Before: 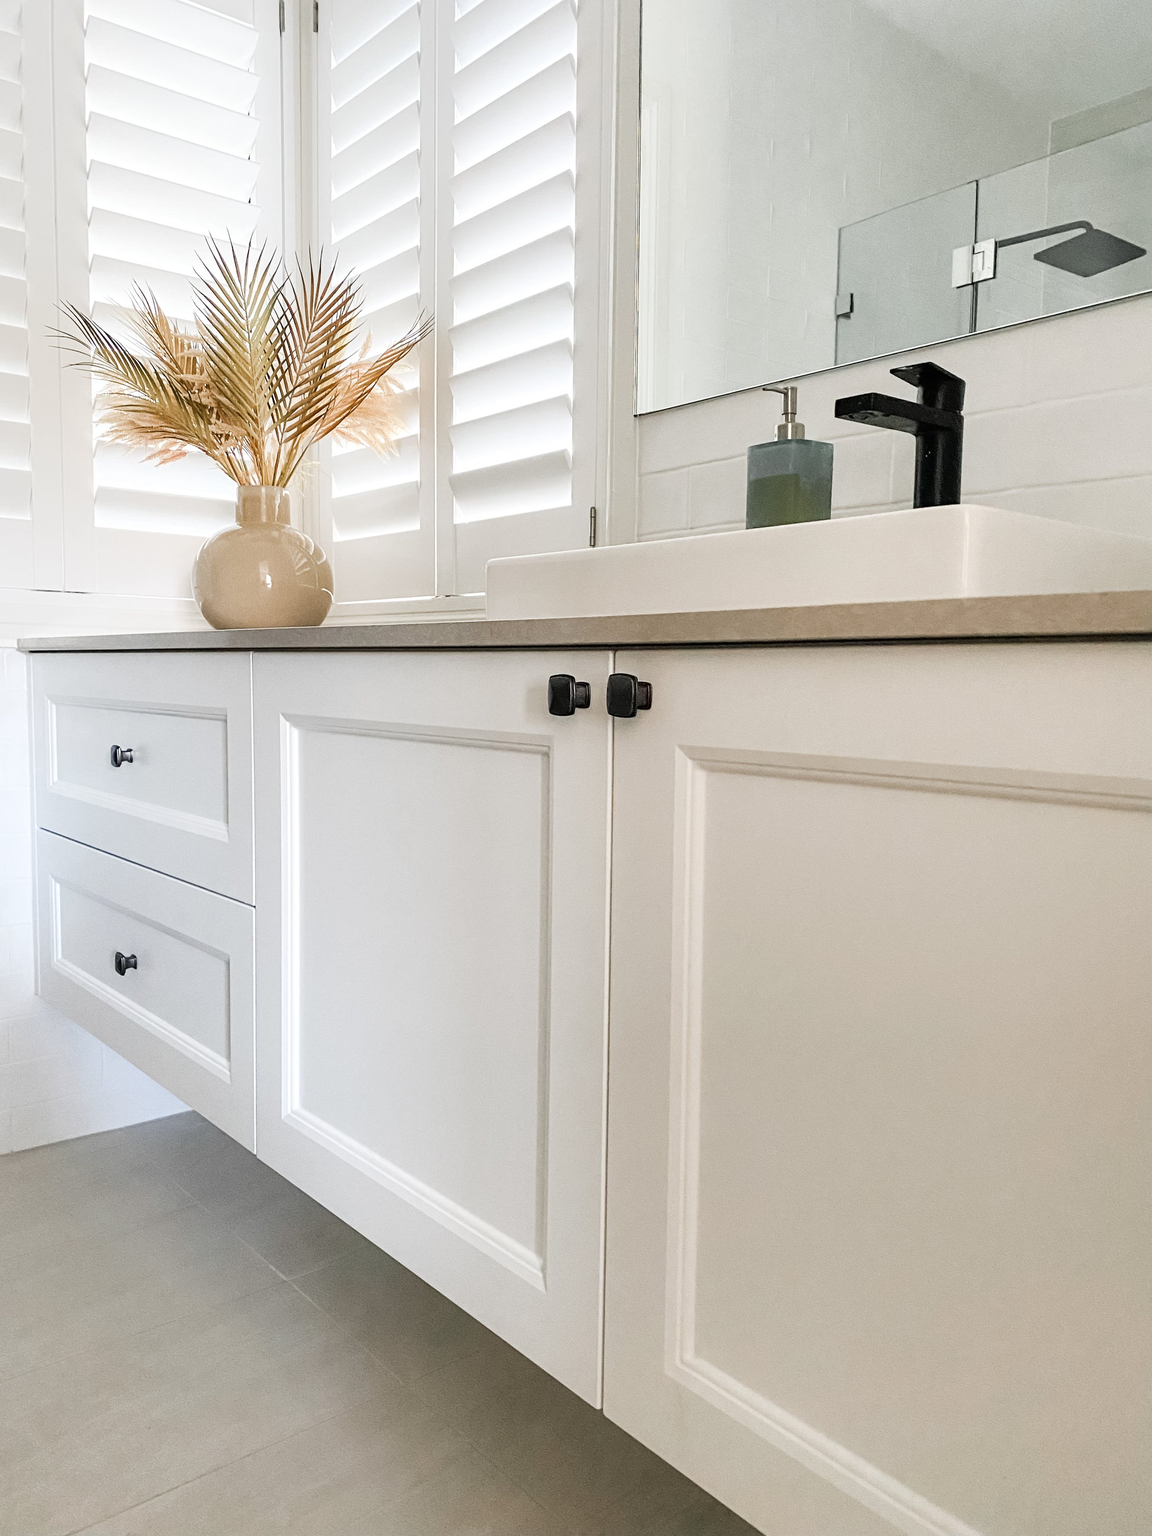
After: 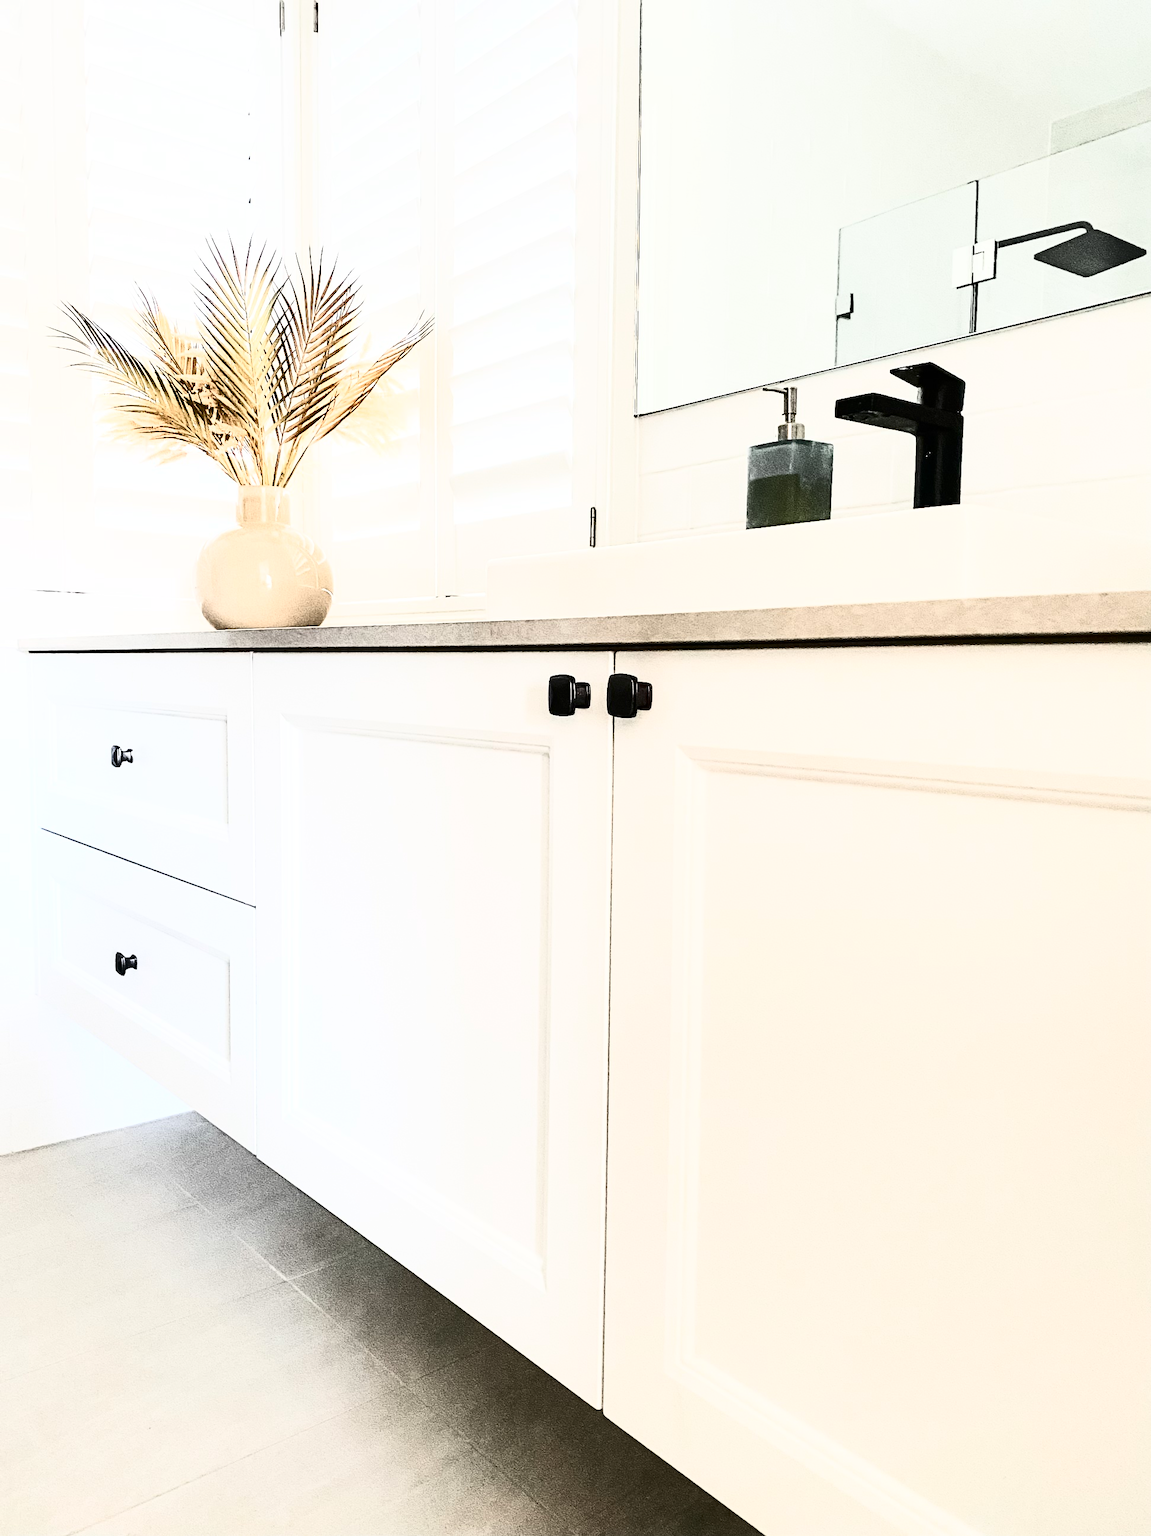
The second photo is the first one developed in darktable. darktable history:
contrast brightness saturation: contrast 0.94, brightness 0.19
